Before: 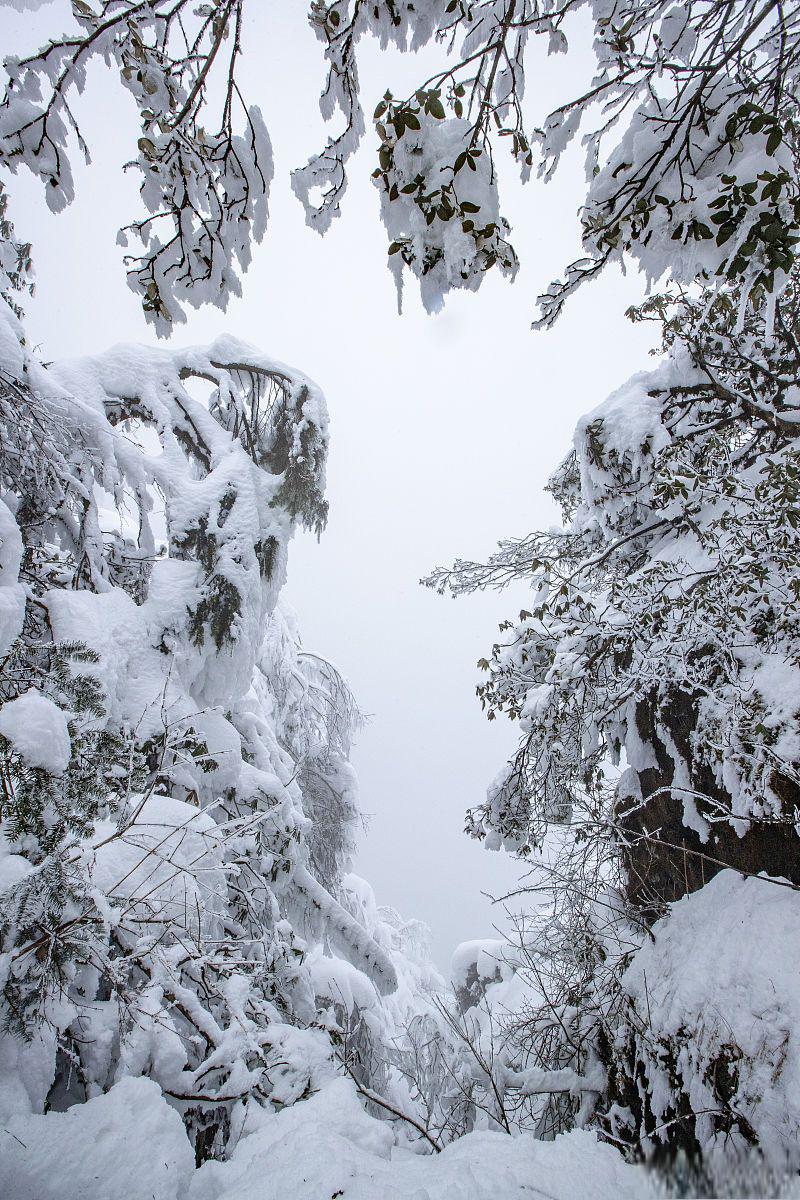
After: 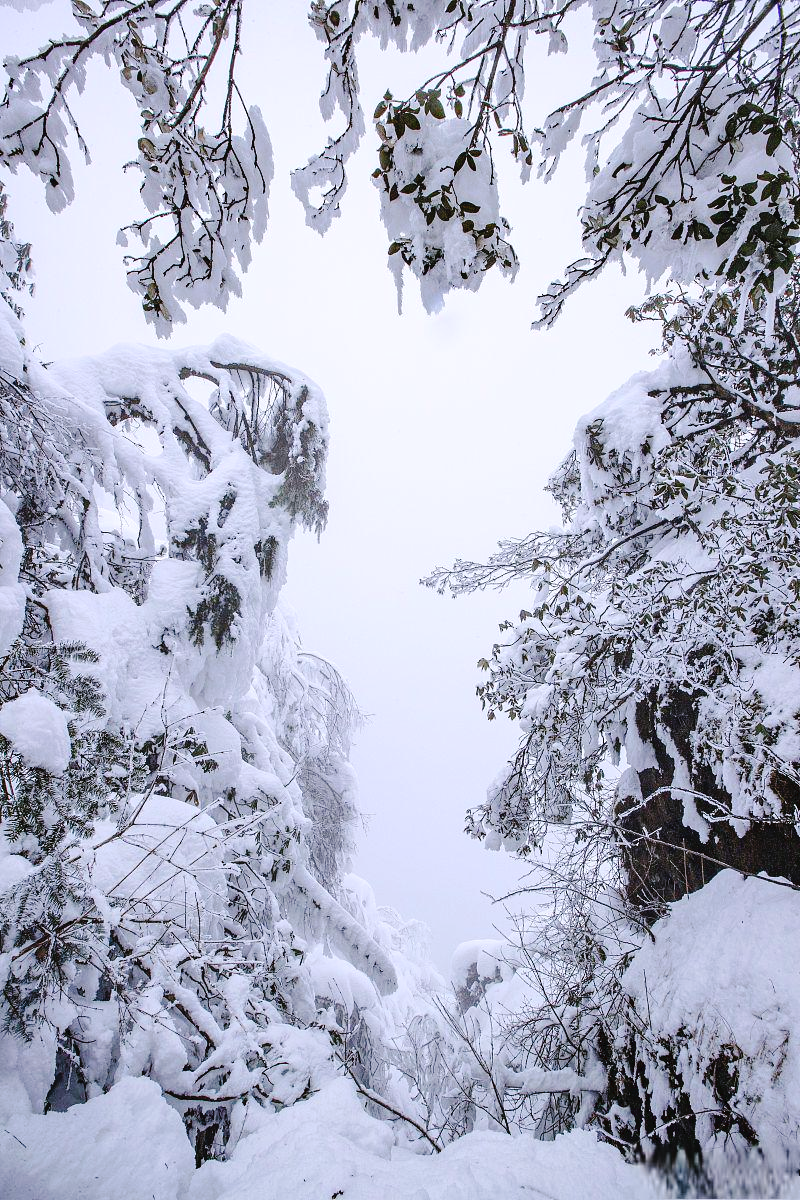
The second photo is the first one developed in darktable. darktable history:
tone curve: curves: ch0 [(0, 0) (0.003, 0.035) (0.011, 0.035) (0.025, 0.035) (0.044, 0.046) (0.069, 0.063) (0.1, 0.084) (0.136, 0.123) (0.177, 0.174) (0.224, 0.232) (0.277, 0.304) (0.335, 0.387) (0.399, 0.476) (0.468, 0.566) (0.543, 0.639) (0.623, 0.714) (0.709, 0.776) (0.801, 0.851) (0.898, 0.921) (1, 1)], preserve colors none
white balance: red 1.004, blue 1.096
